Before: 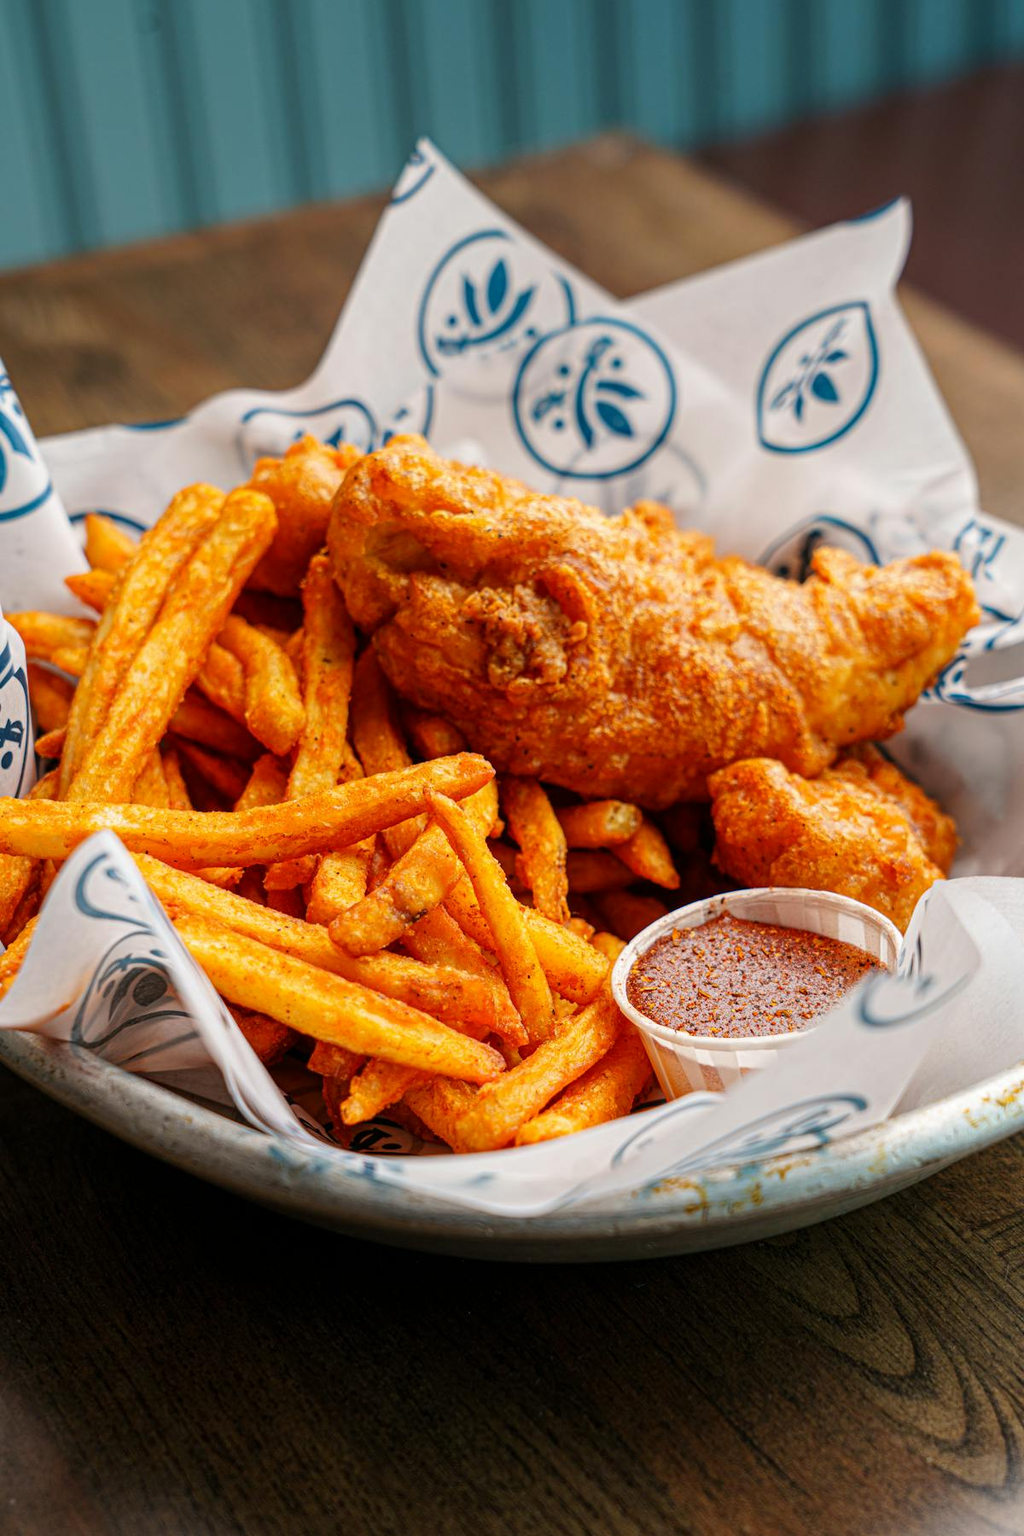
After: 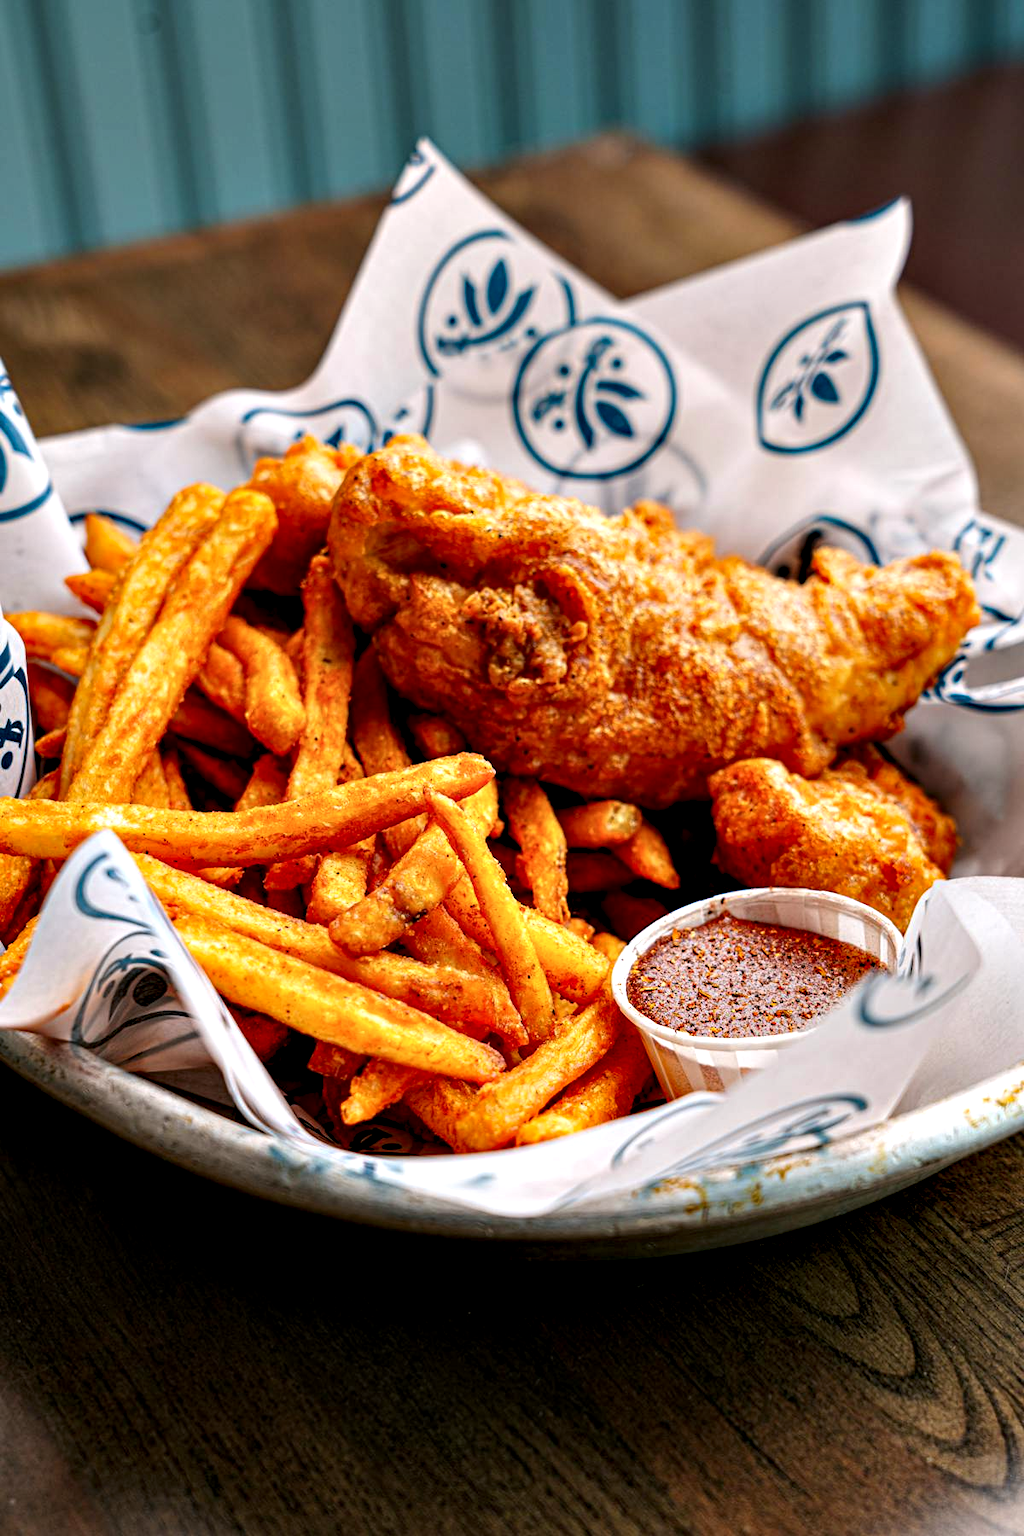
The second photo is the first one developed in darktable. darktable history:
contrast equalizer: y [[0.6 ×6], [0.55 ×6], [0 ×6], [0 ×6], [0 ×6]]
color correction: highlights a* 3.09, highlights b* -0.988, shadows a* -0.086, shadows b* 2.07, saturation 0.981
sharpen: radius 5.323, amount 0.313, threshold 26.803
